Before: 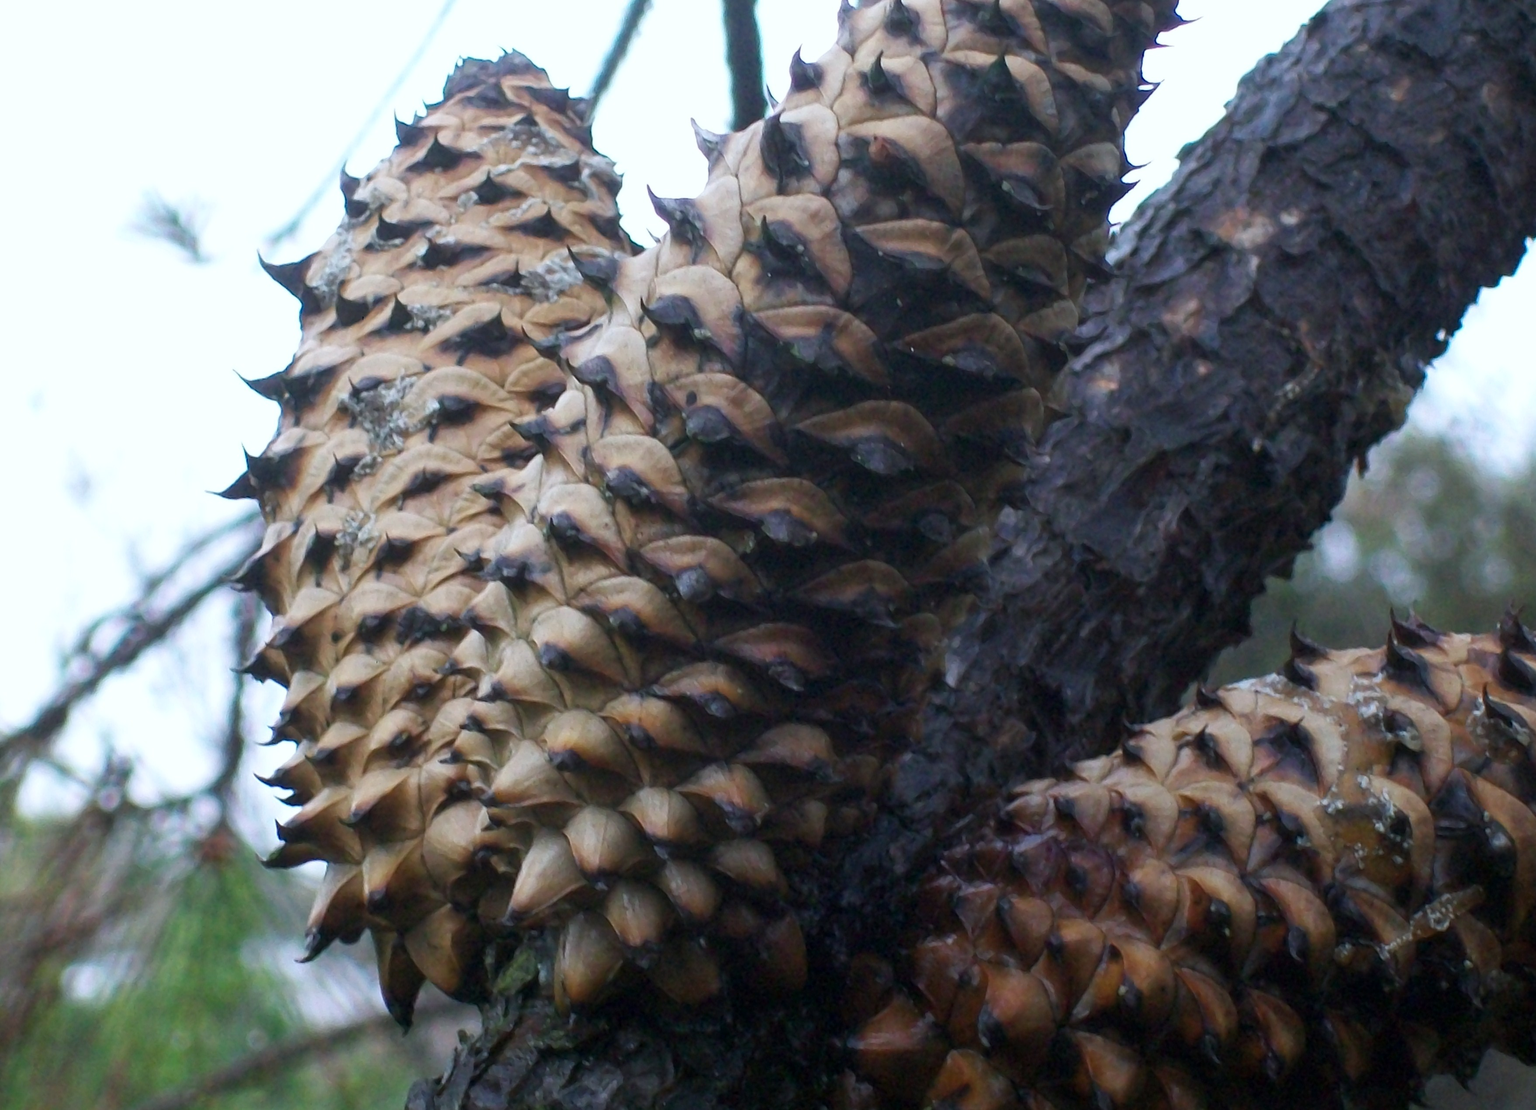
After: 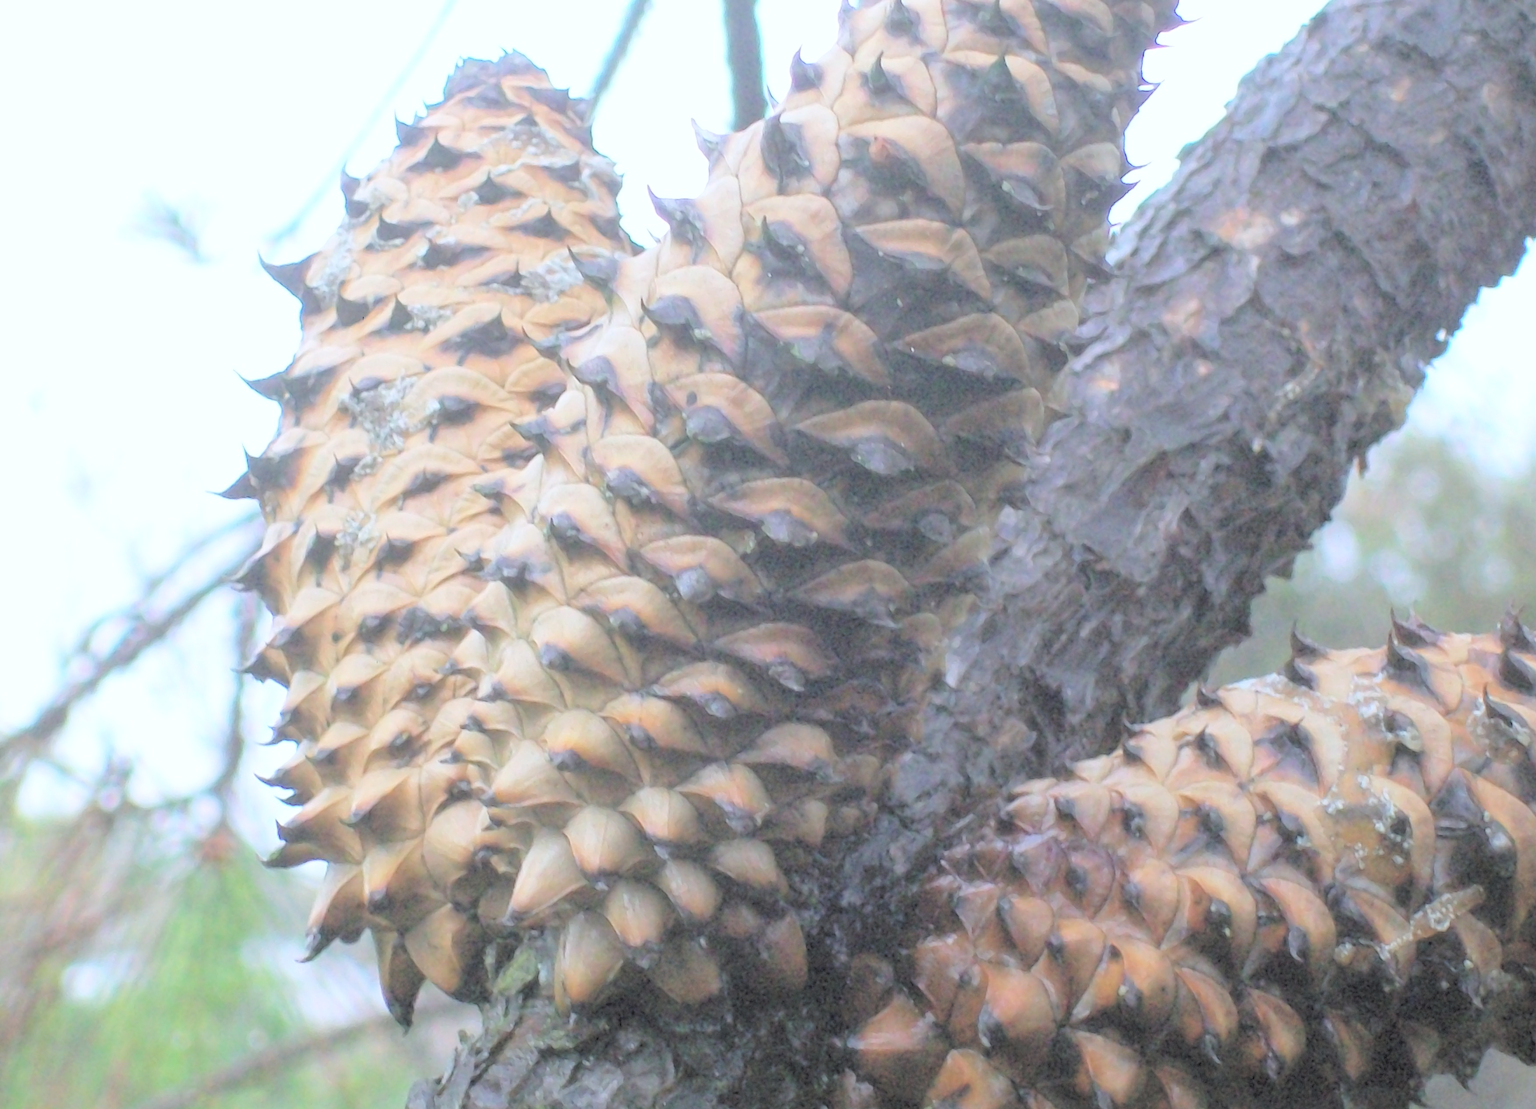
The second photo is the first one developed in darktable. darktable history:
contrast brightness saturation: brightness 0.981
